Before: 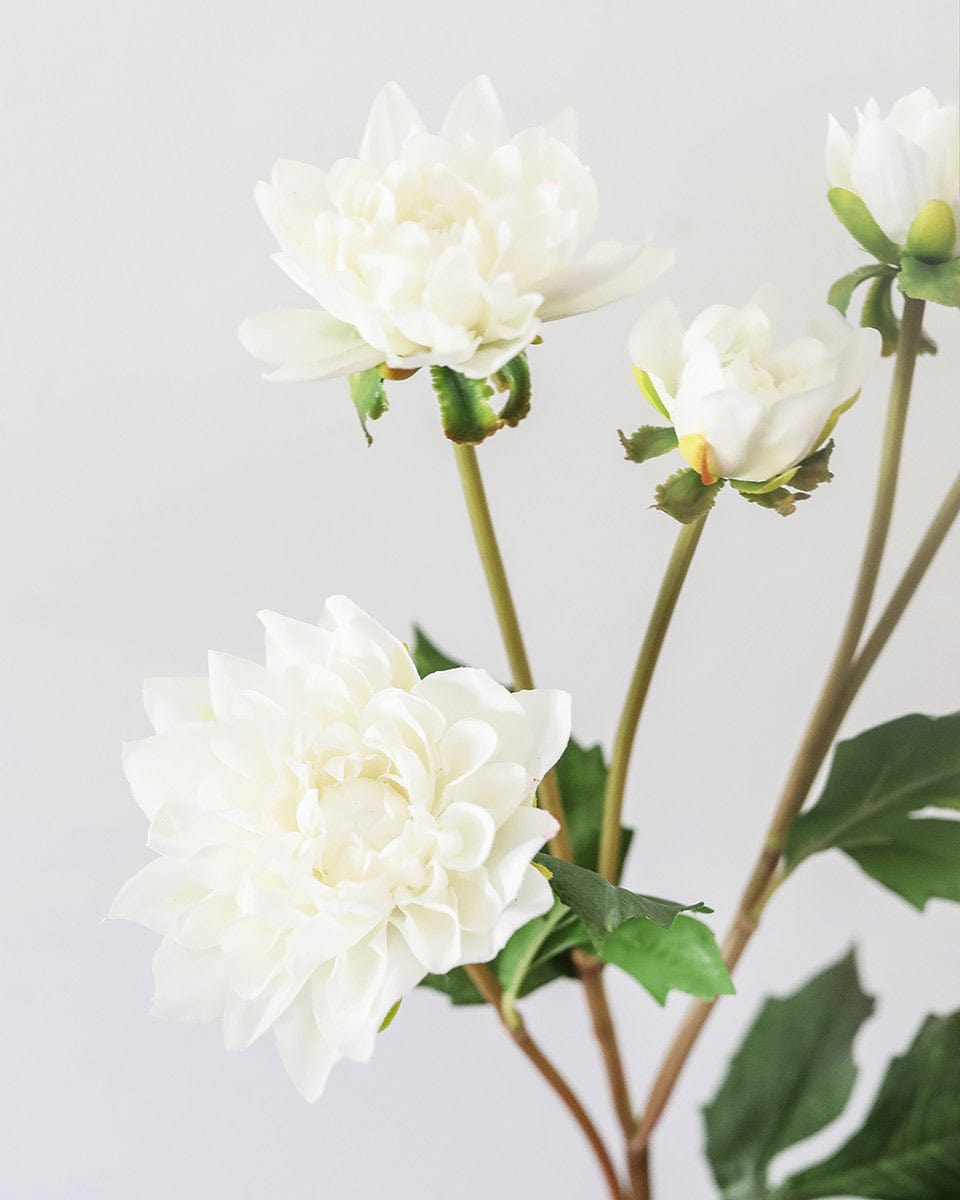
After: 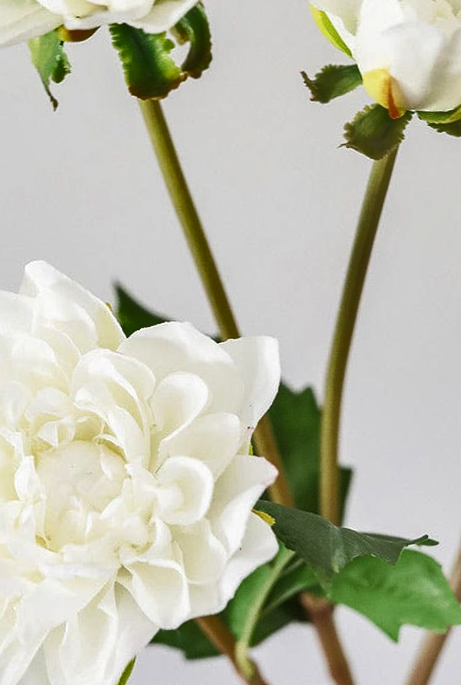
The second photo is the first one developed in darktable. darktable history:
crop: left 31.379%, top 24.658%, right 20.326%, bottom 6.628%
white balance: emerald 1
shadows and highlights: shadows 52.42, soften with gaussian
rotate and perspective: rotation -5°, crop left 0.05, crop right 0.952, crop top 0.11, crop bottom 0.89
